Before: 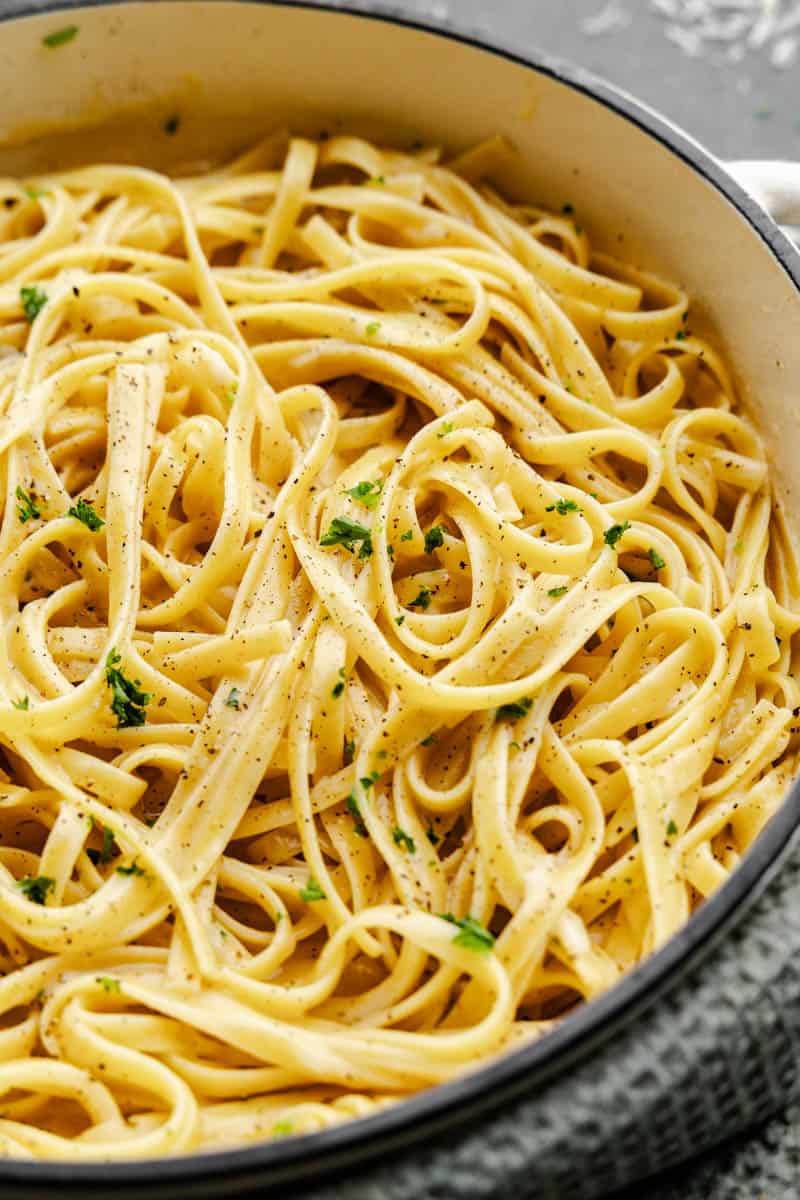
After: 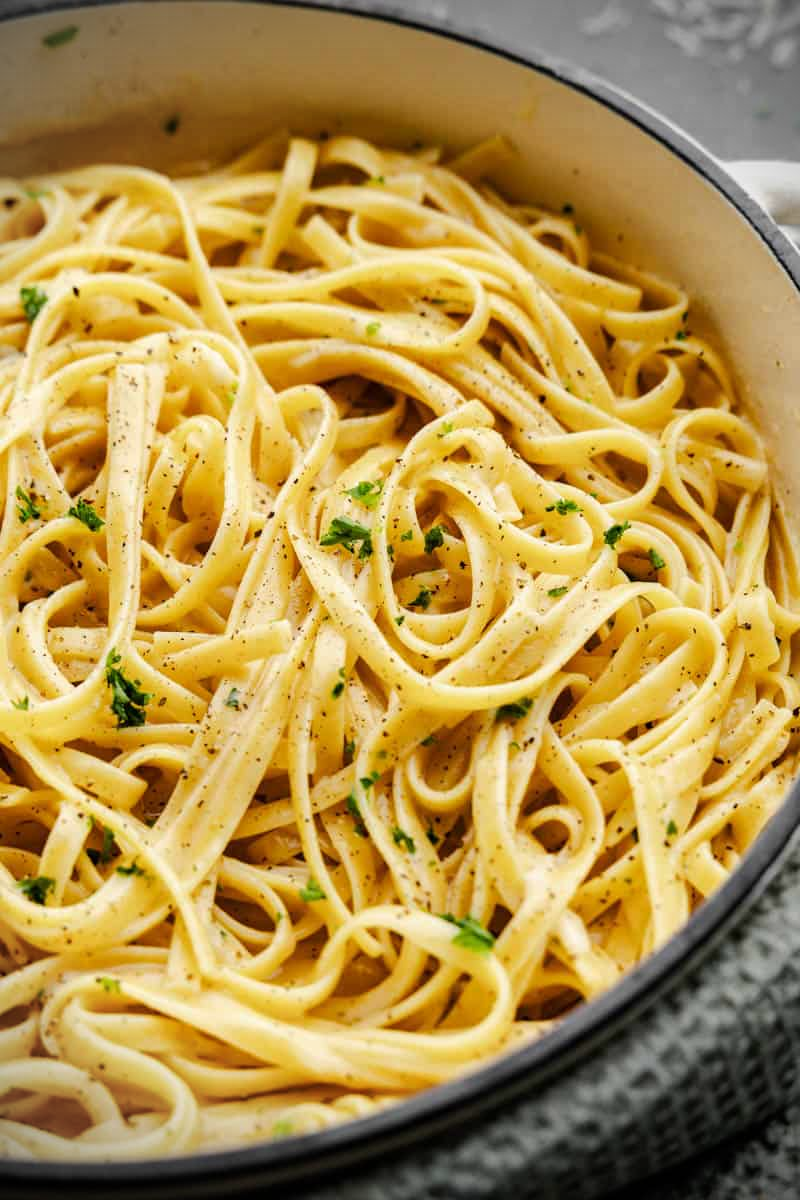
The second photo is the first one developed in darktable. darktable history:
vignetting: brightness -0.887
